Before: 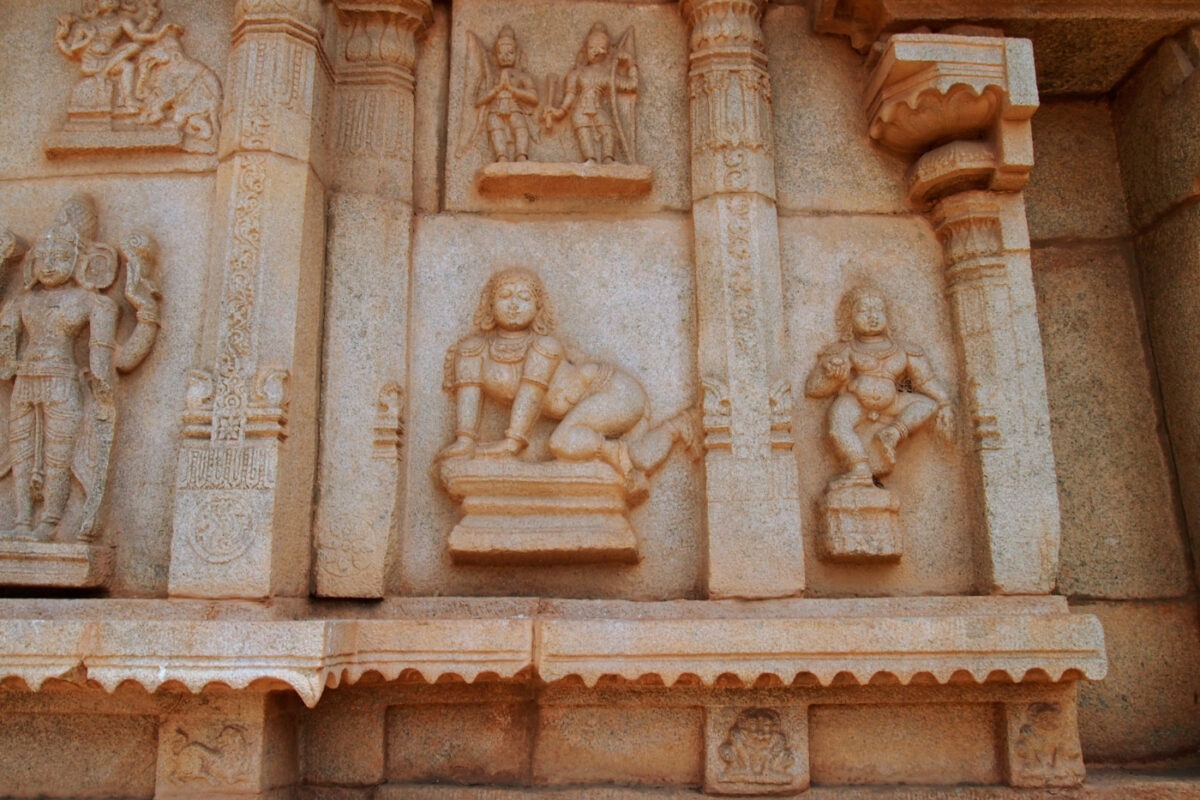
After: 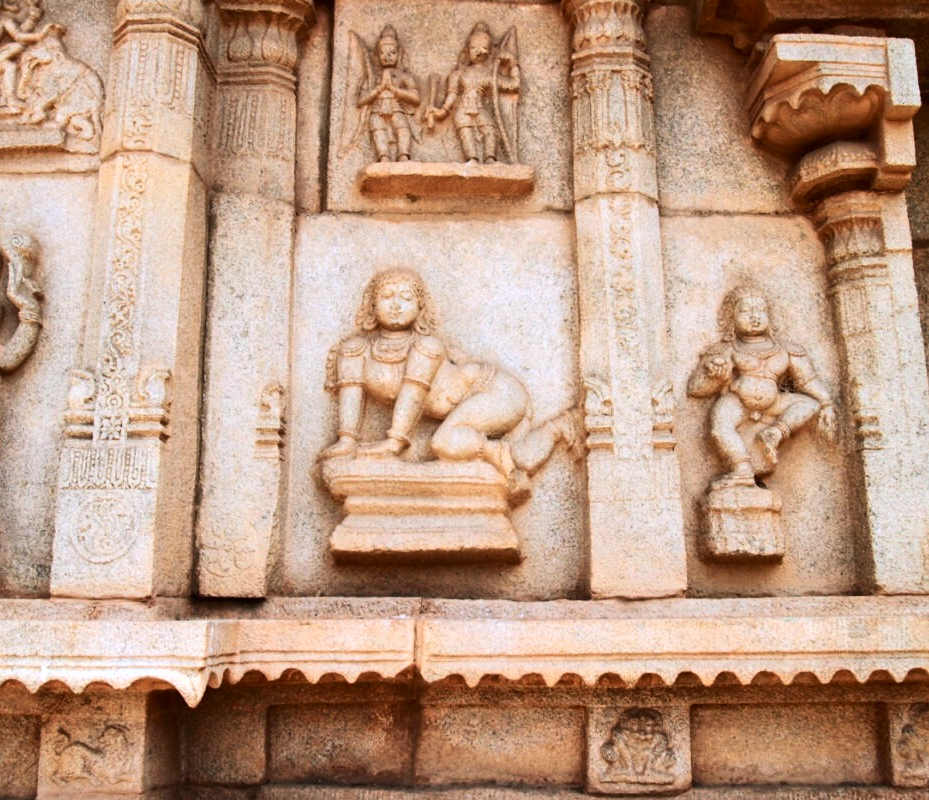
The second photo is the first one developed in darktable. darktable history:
crop: left 9.88%, right 12.664%
contrast brightness saturation: contrast 0.24, brightness 0.09
white balance: red 1.004, blue 1.024
tone equalizer: -8 EV -0.75 EV, -7 EV -0.7 EV, -6 EV -0.6 EV, -5 EV -0.4 EV, -3 EV 0.4 EV, -2 EV 0.6 EV, -1 EV 0.7 EV, +0 EV 0.75 EV, edges refinement/feathering 500, mask exposure compensation -1.57 EV, preserve details no
